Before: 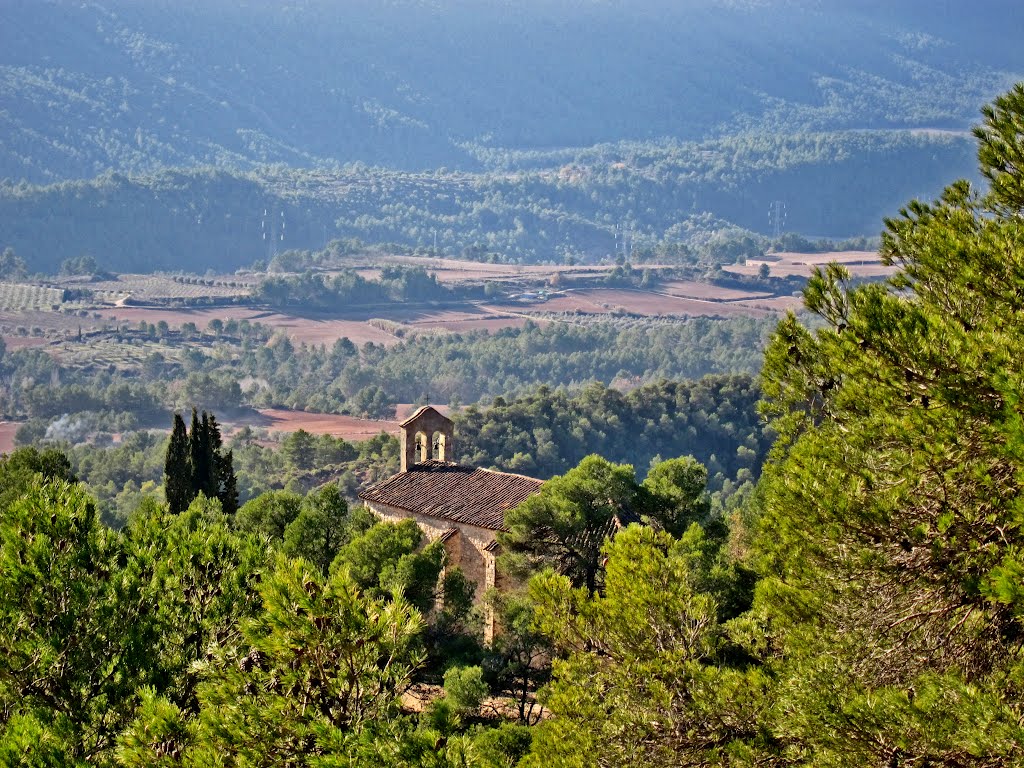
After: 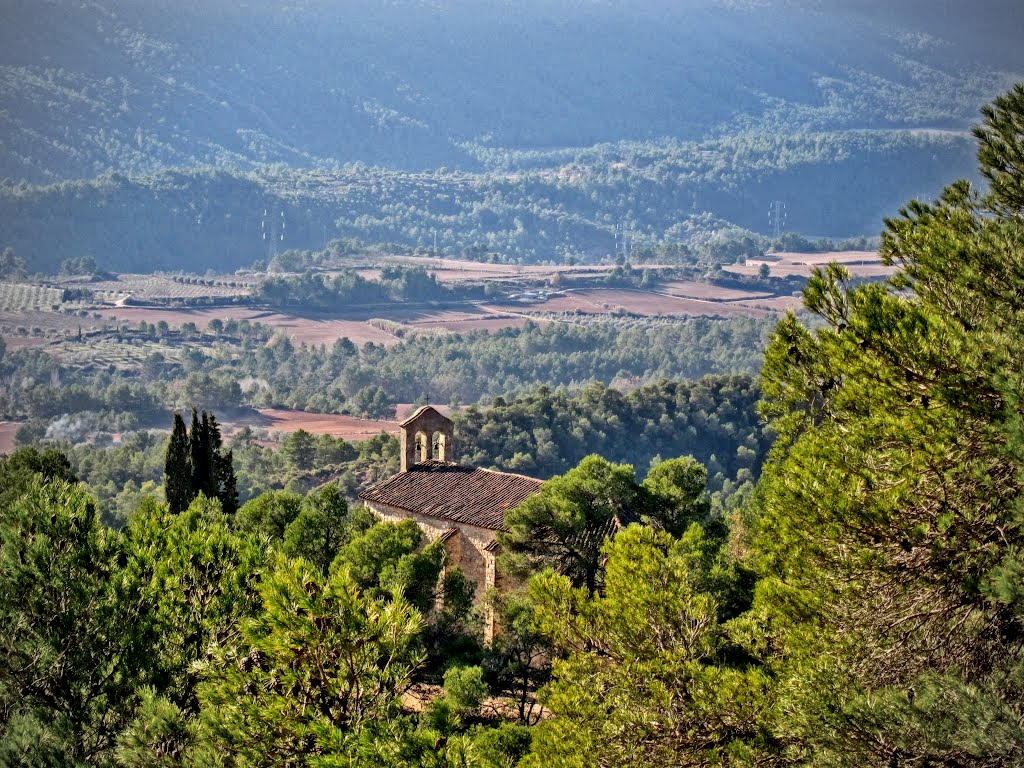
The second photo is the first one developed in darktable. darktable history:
local contrast: on, module defaults
vignetting: brightness -0.516, saturation -0.519
